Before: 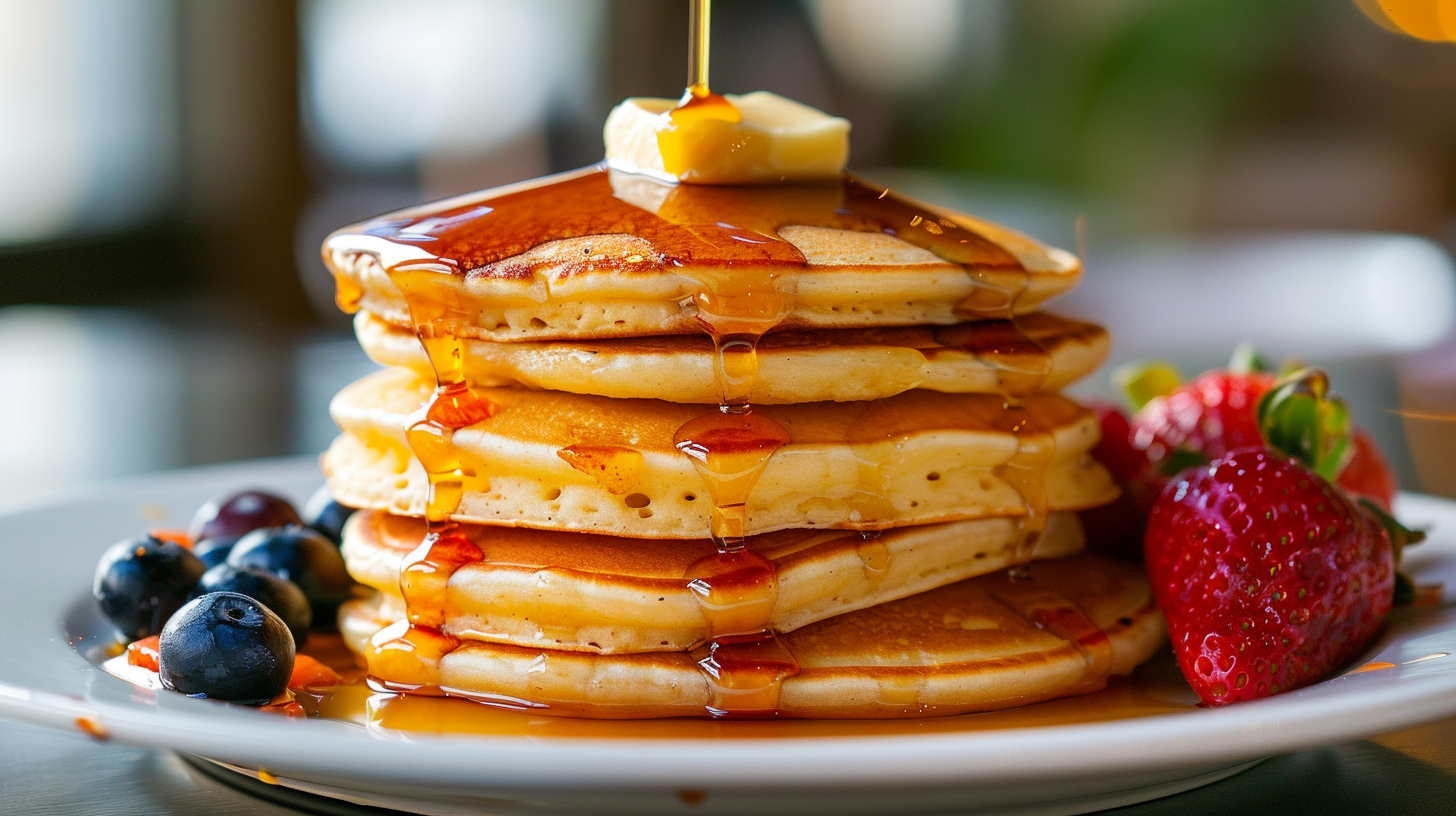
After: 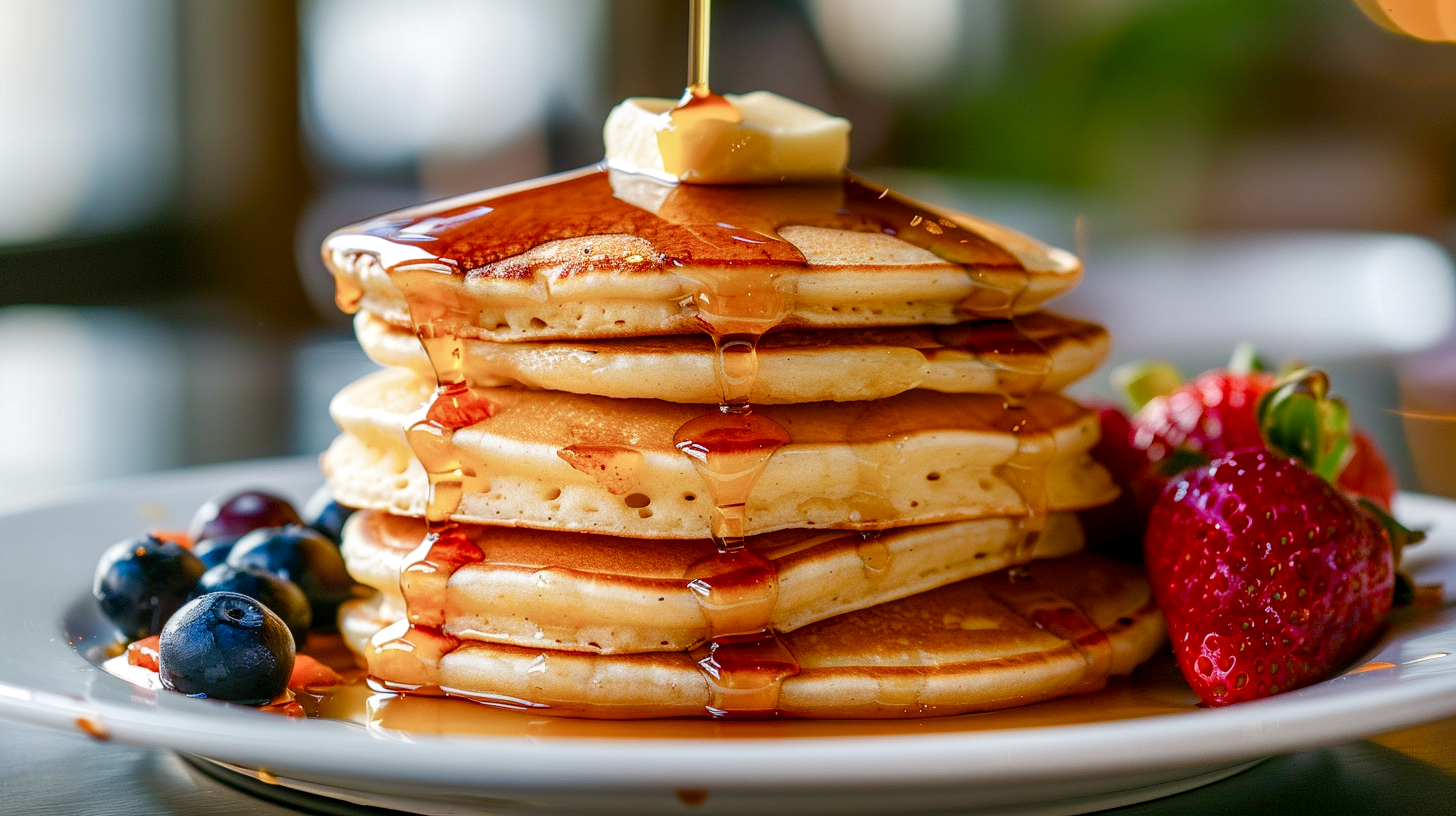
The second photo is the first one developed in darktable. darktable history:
color balance rgb: perceptual saturation grading › global saturation 20%, perceptual saturation grading › highlights -50%, perceptual saturation grading › shadows 30%
local contrast: on, module defaults
